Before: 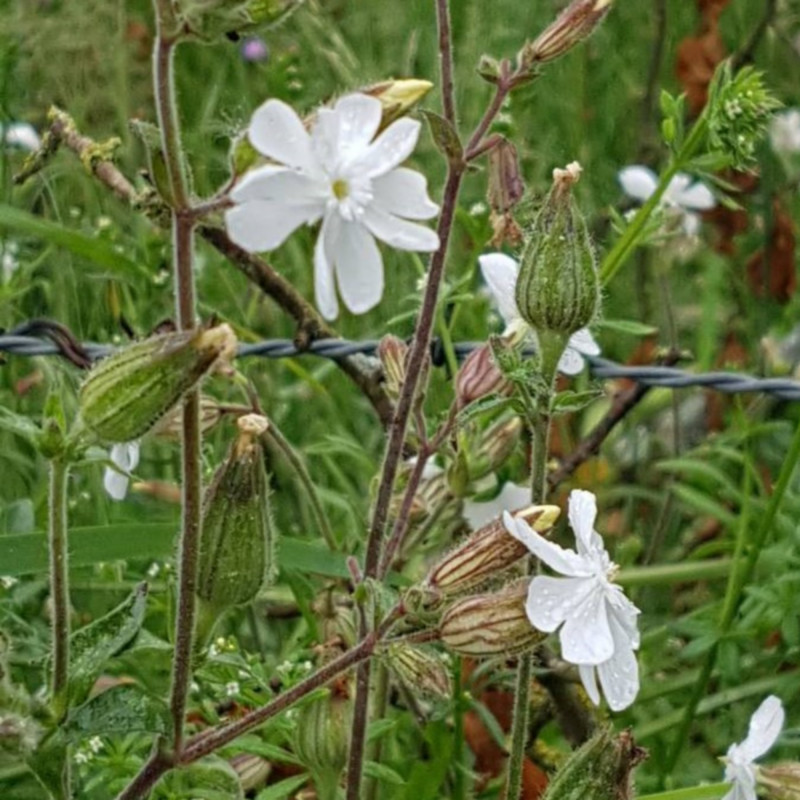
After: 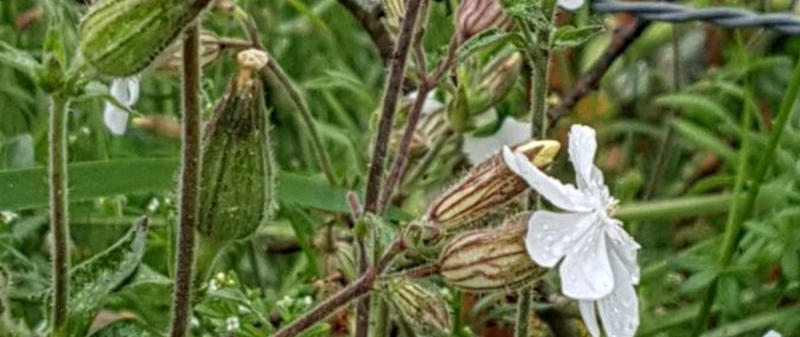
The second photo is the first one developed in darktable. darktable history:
local contrast: on, module defaults
crop: top 45.667%, bottom 12.145%
